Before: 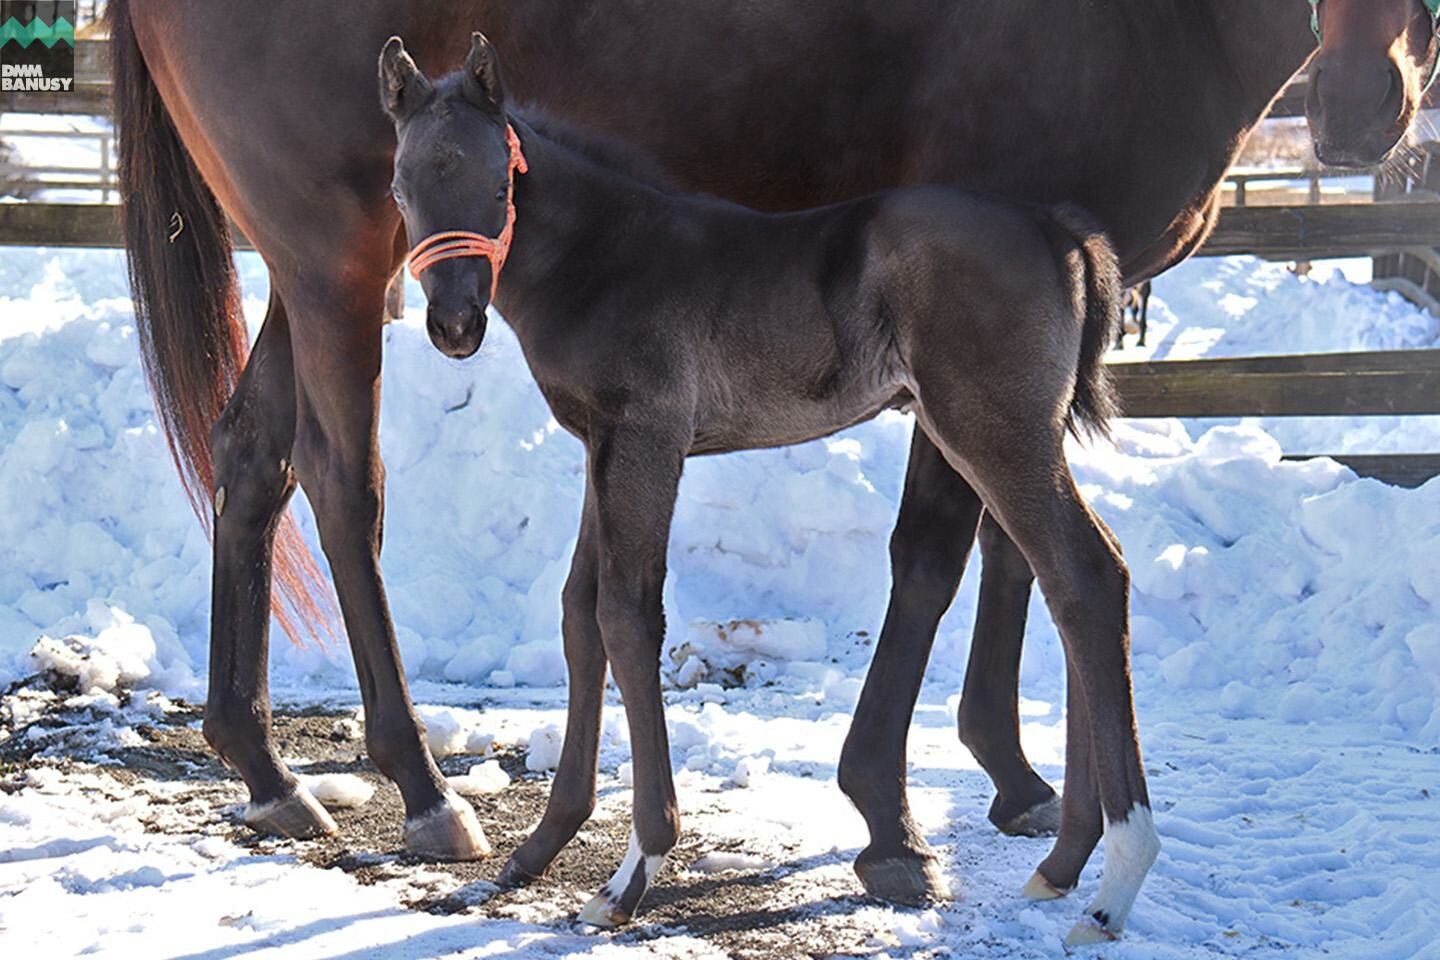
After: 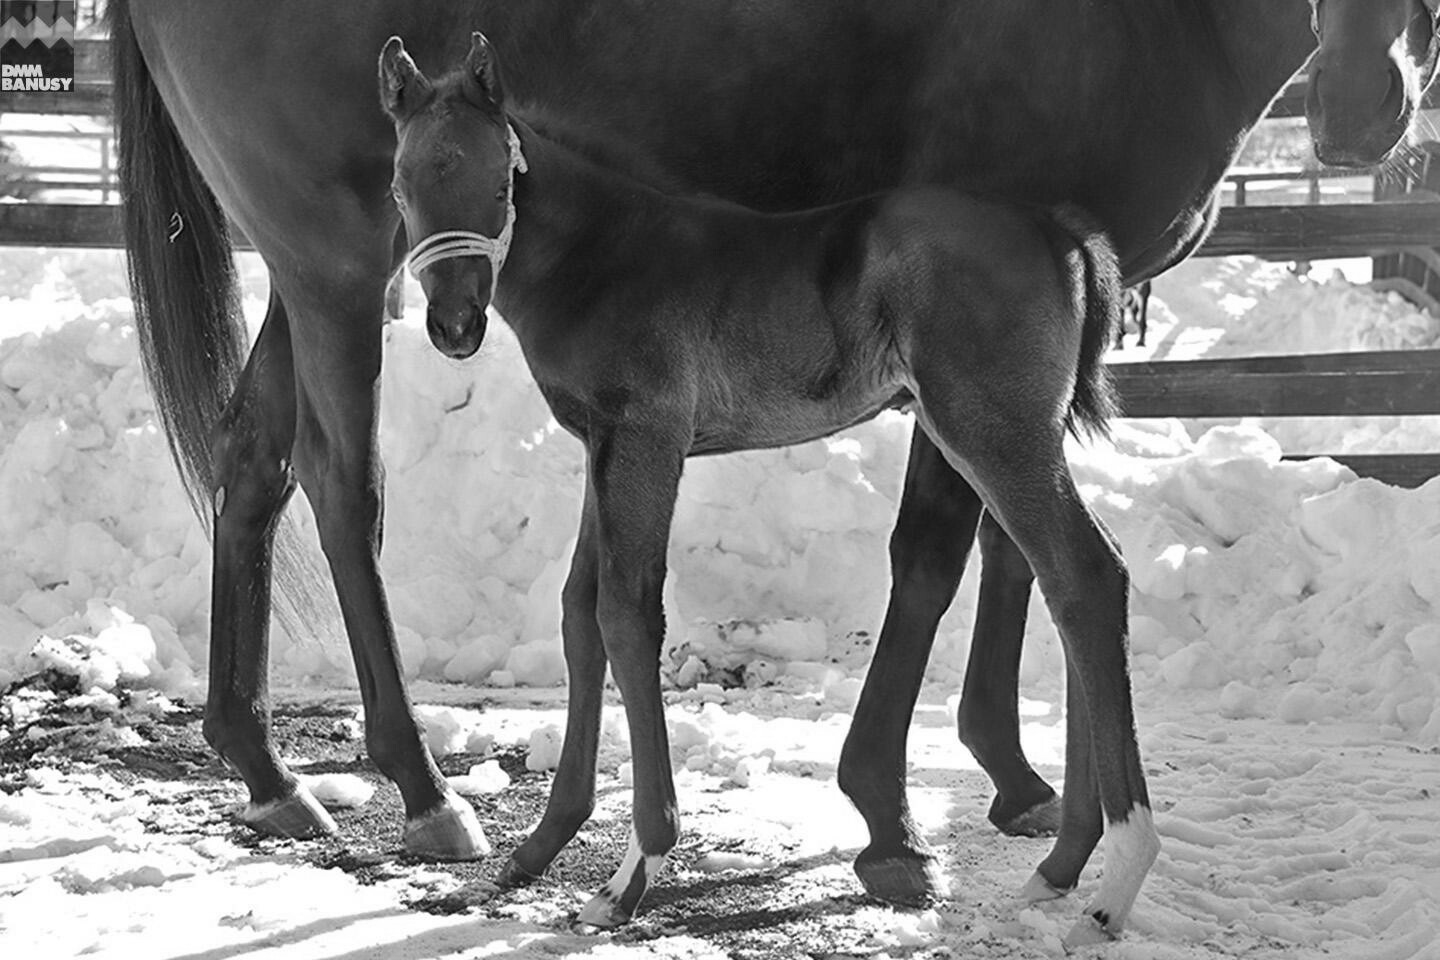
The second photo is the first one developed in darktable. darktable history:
white balance: emerald 1
monochrome: a 2.21, b -1.33, size 2.2
